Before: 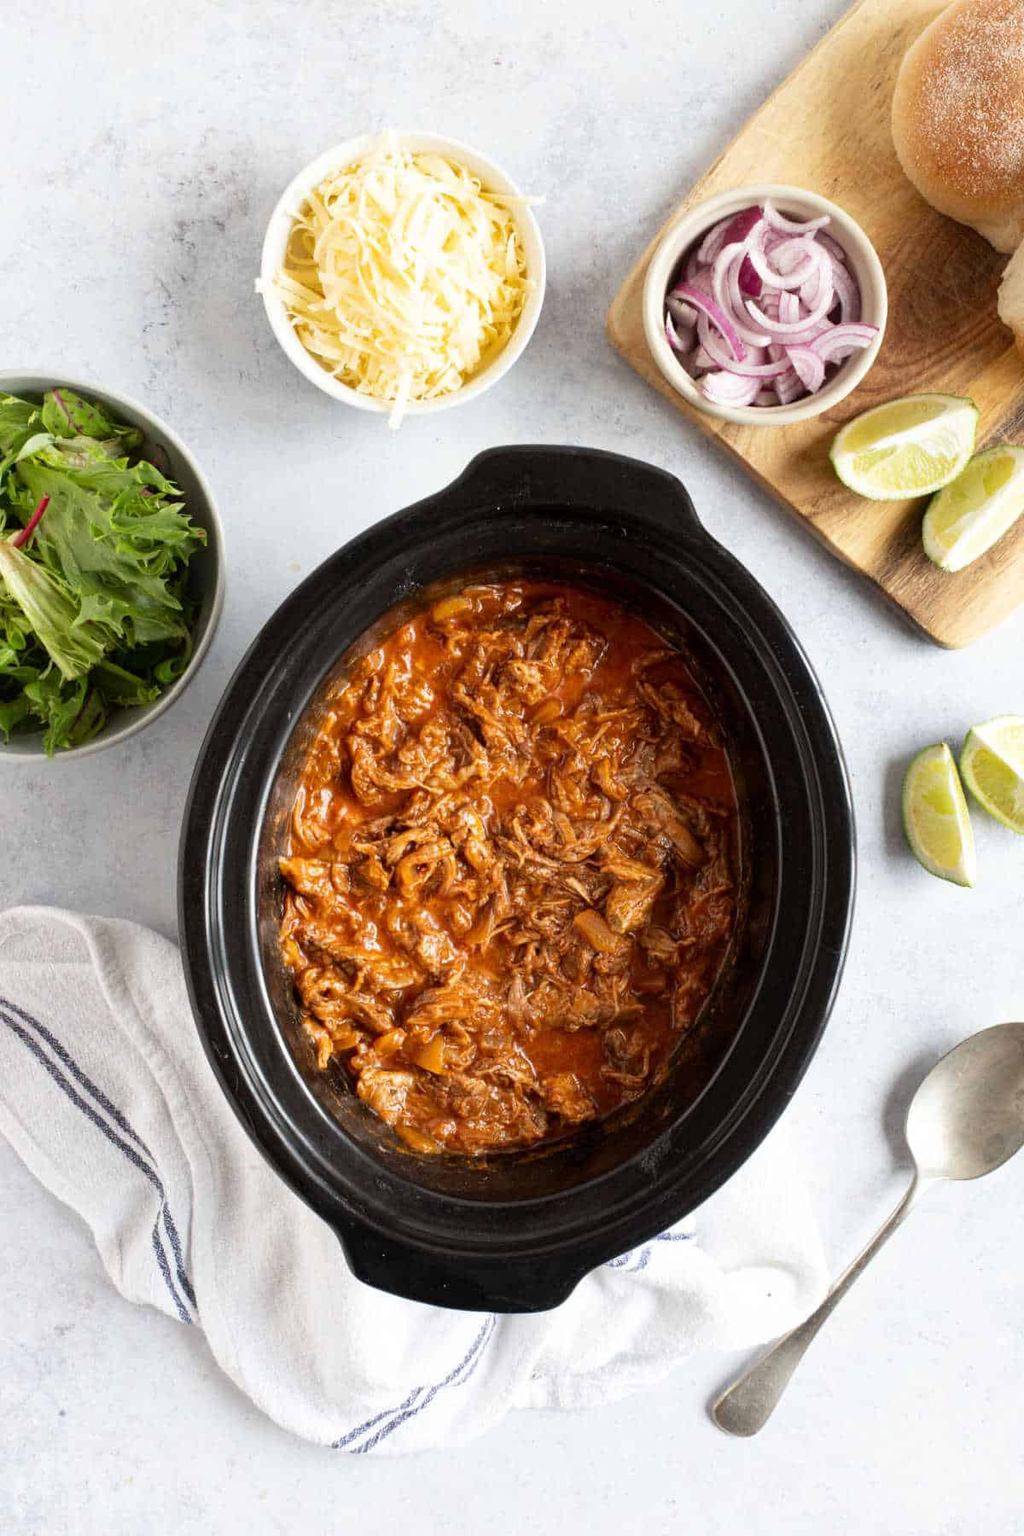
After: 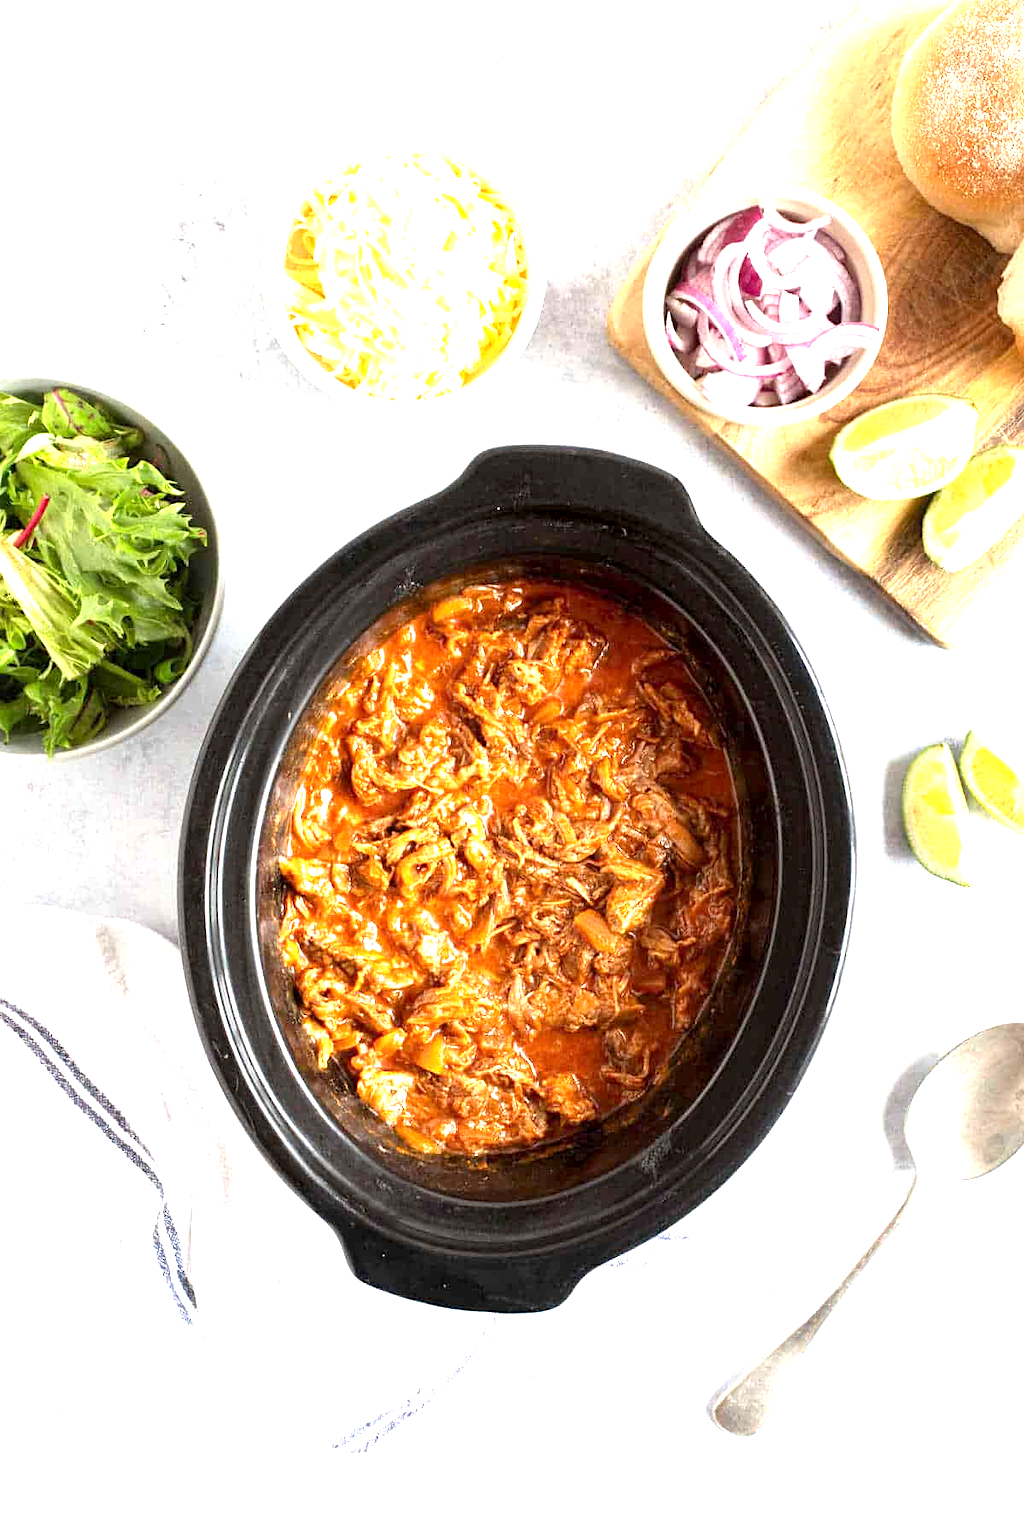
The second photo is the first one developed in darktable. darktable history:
exposure: black level correction 0.001, exposure 1.398 EV, compensate exposure bias true, compensate highlight preservation false
sharpen: amount 0.21
